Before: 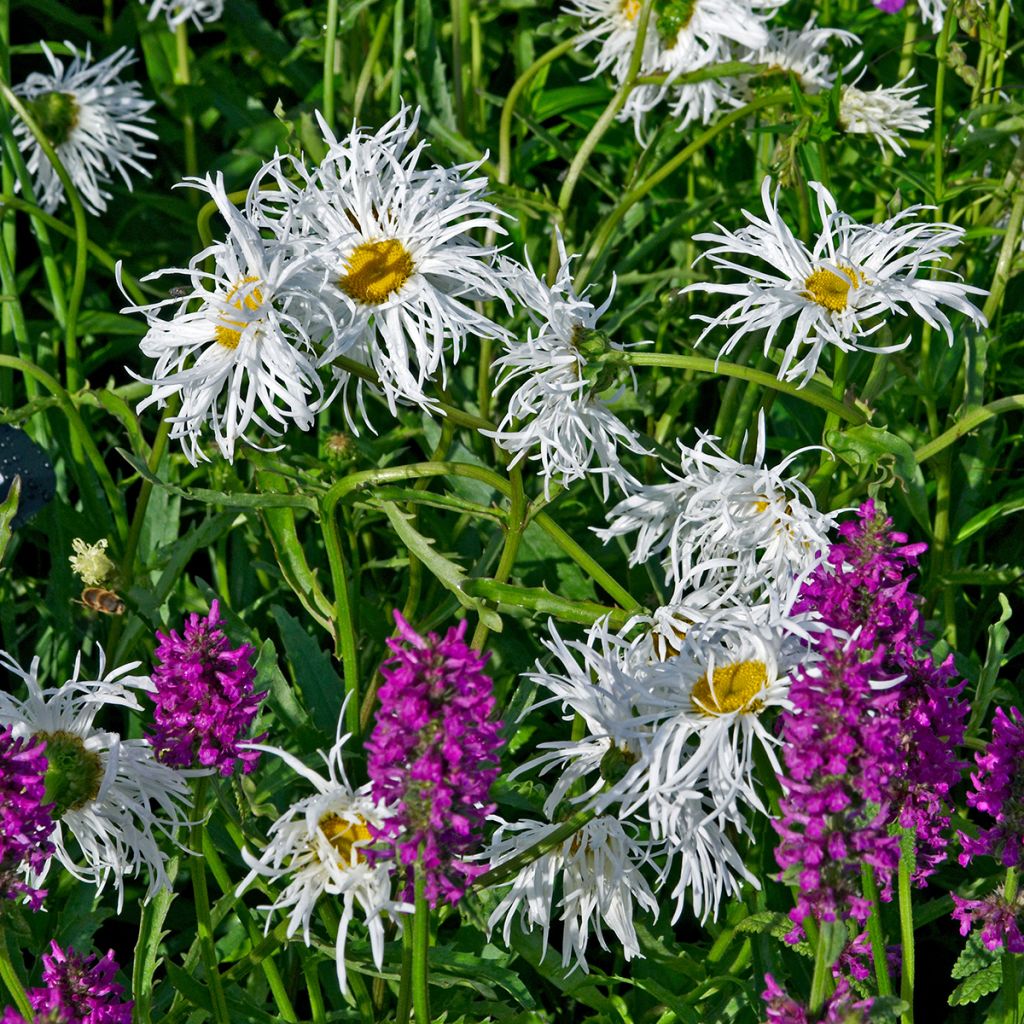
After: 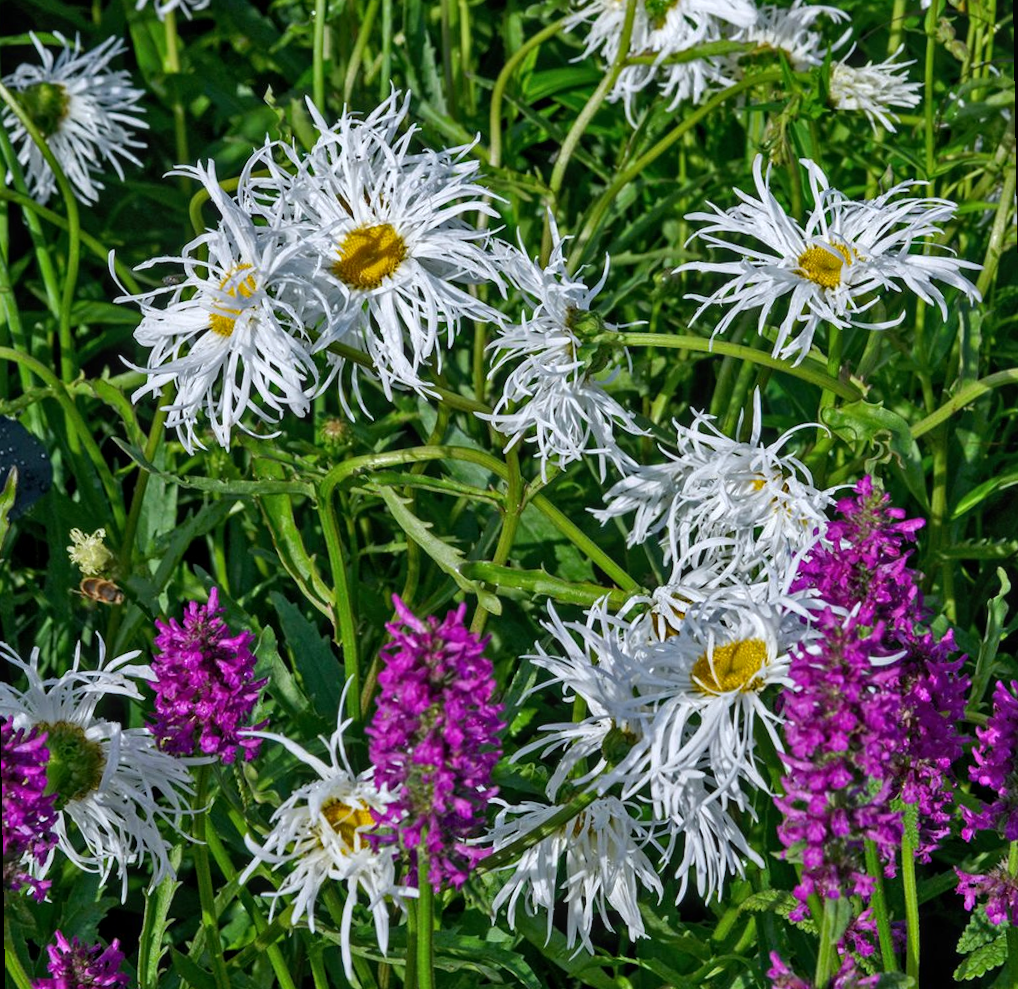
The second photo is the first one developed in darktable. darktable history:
rotate and perspective: rotation -1°, crop left 0.011, crop right 0.989, crop top 0.025, crop bottom 0.975
white balance: red 0.976, blue 1.04
local contrast: detail 115%
